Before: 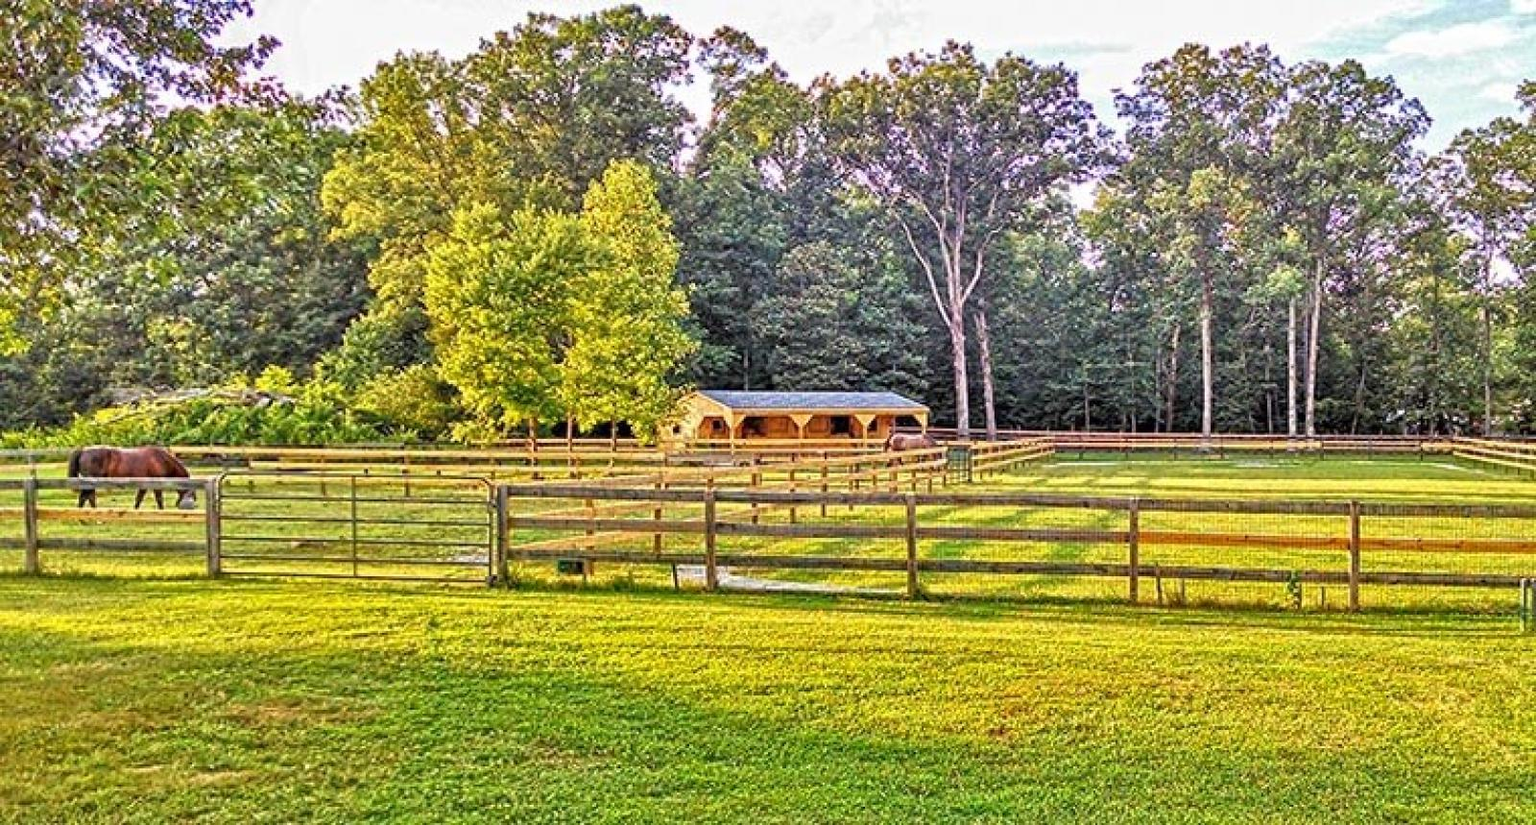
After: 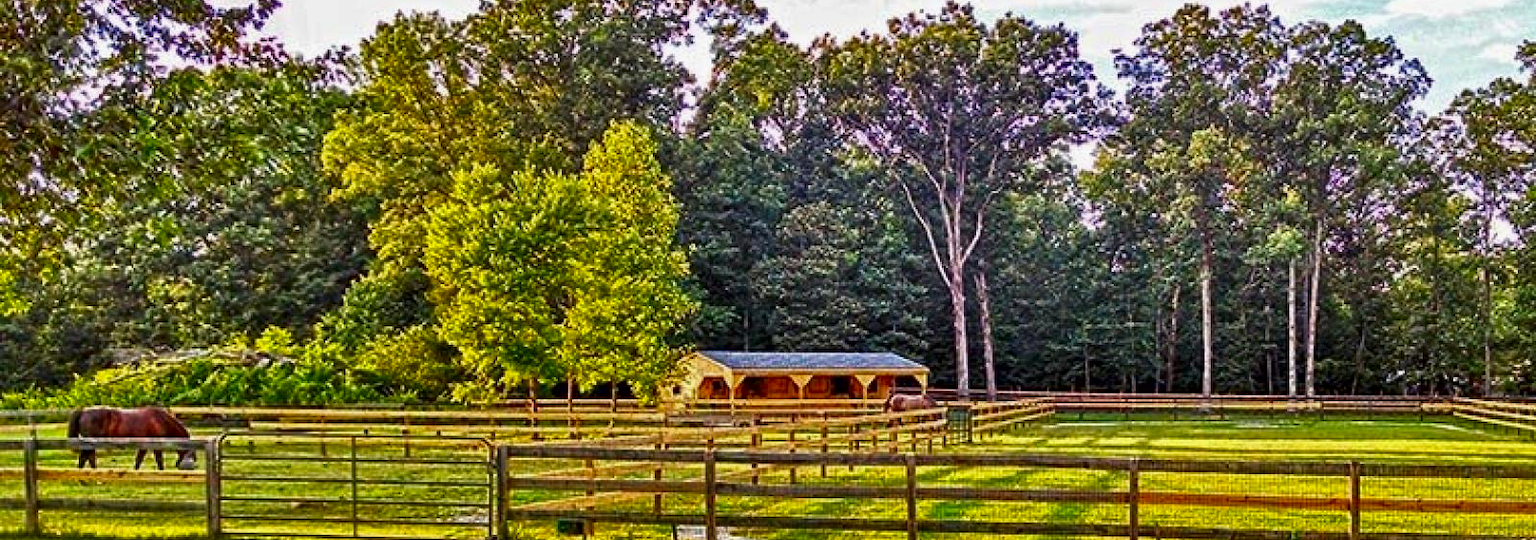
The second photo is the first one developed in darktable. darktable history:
exposure: exposure -0.05 EV
crop and rotate: top 4.848%, bottom 29.503%
contrast brightness saturation: brightness -0.25, saturation 0.2
